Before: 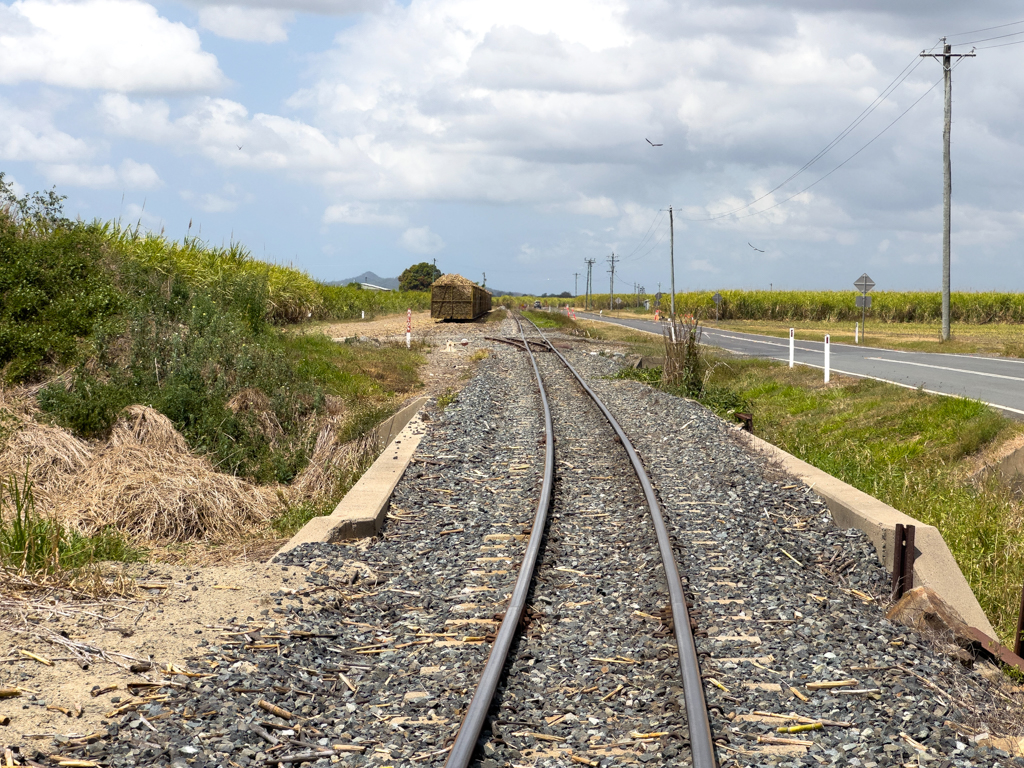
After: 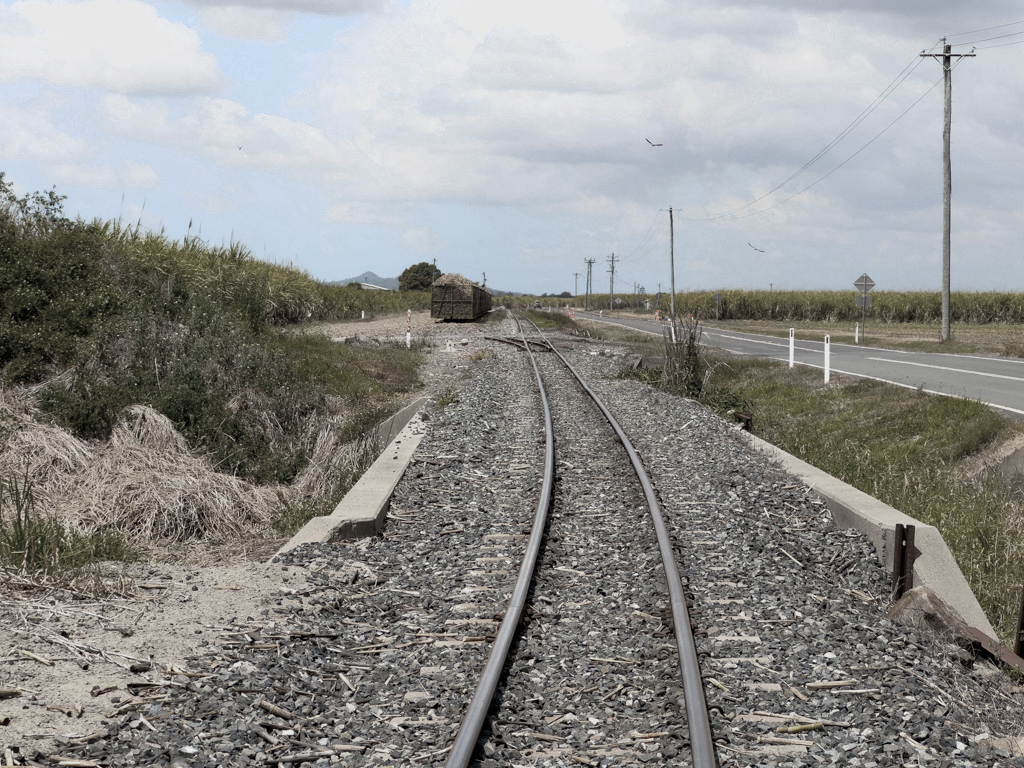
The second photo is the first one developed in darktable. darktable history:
color zones: curves: ch0 [(0, 0.613) (0.01, 0.613) (0.245, 0.448) (0.498, 0.529) (0.642, 0.665) (0.879, 0.777) (0.99, 0.613)]; ch1 [(0, 0.272) (0.219, 0.127) (0.724, 0.346)]
color balance rgb: power › luminance -9.147%, perceptual saturation grading › global saturation 14.831%, global vibrance -7.79%, contrast -12.528%, saturation formula JzAzBz (2021)
